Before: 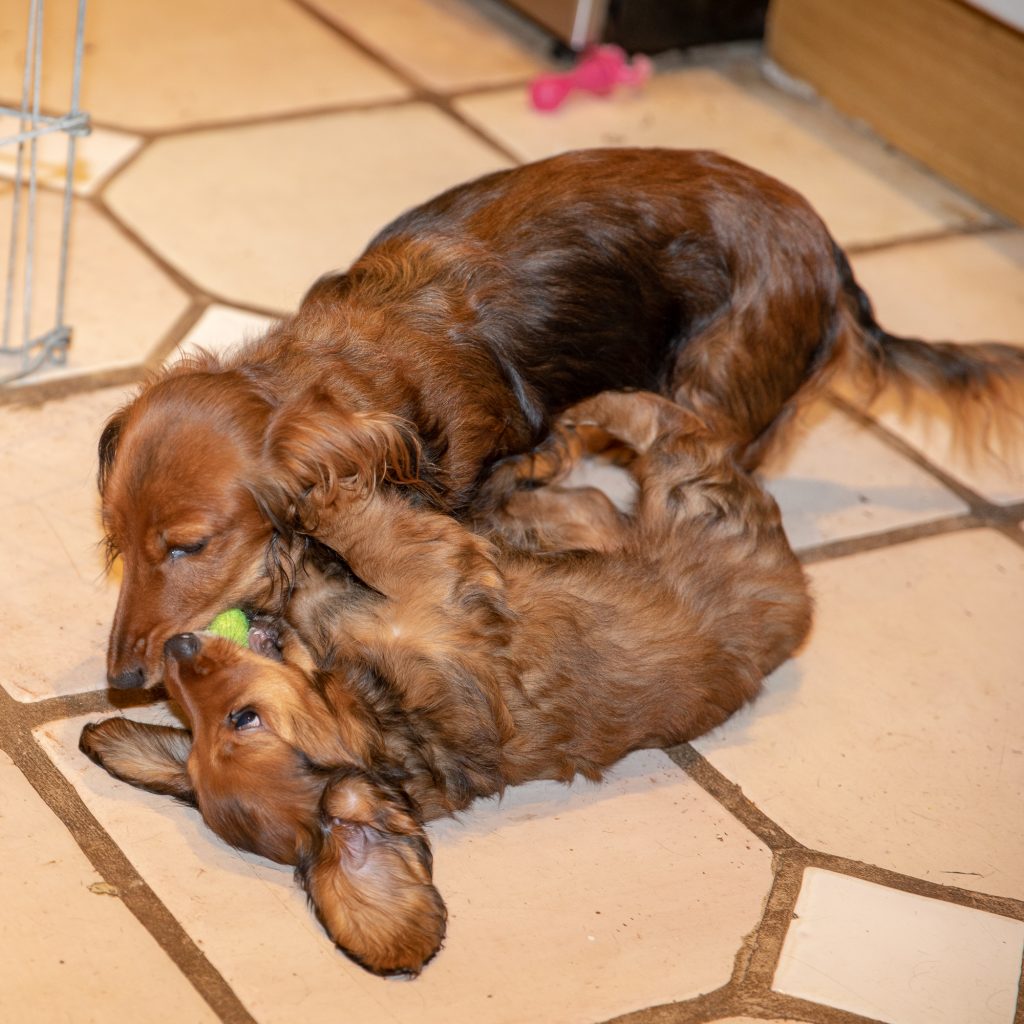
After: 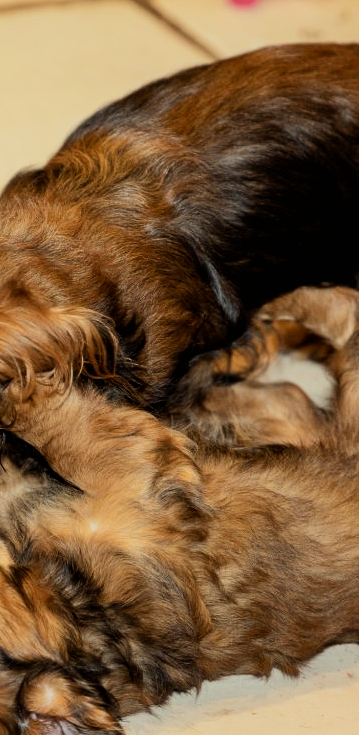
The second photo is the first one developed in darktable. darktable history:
color correction: highlights a* -5.7, highlights b* 10.93
exposure: compensate highlight preservation false
filmic rgb: black relative exposure -5.15 EV, white relative exposure 3.98 EV, hardness 2.88, contrast 1.388, highlights saturation mix -30.1%, contrast in shadows safe
crop and rotate: left 29.634%, top 10.259%, right 35.229%, bottom 17.887%
contrast brightness saturation: contrast 0.102, brightness 0.017, saturation 0.023
shadows and highlights: shadows 25.79, highlights -24.42
